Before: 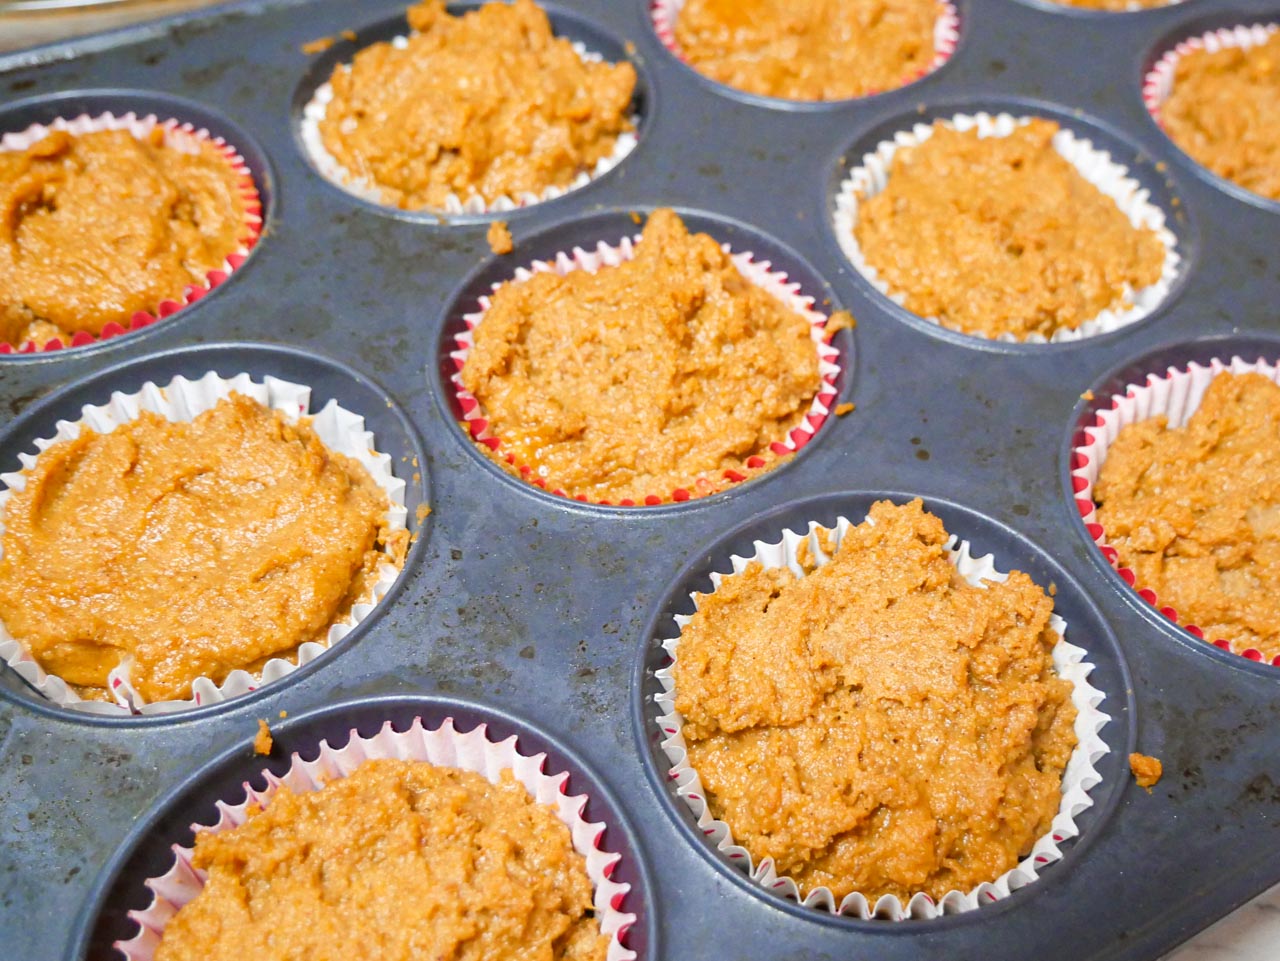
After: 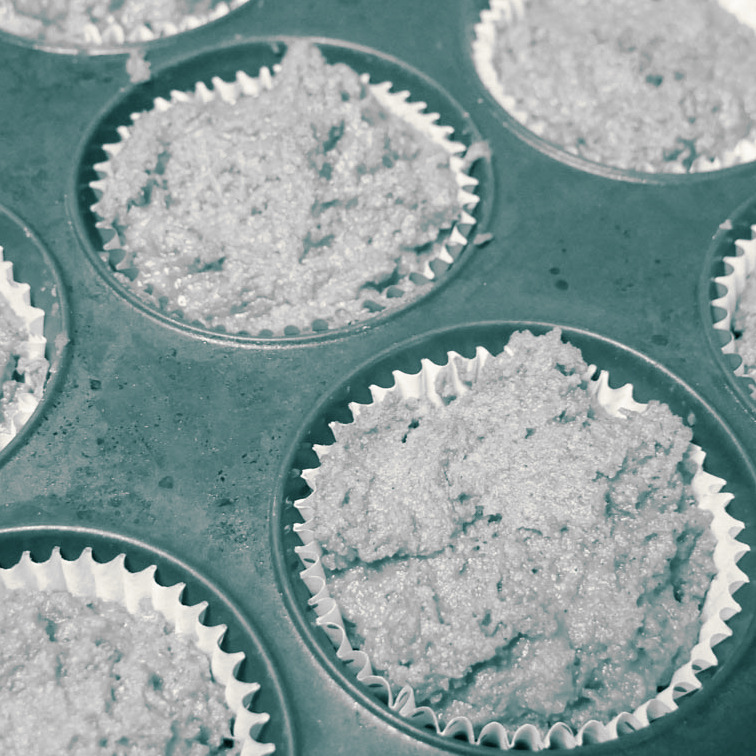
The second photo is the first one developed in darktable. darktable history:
crop and rotate: left 28.256%, top 17.734%, right 12.656%, bottom 3.573%
split-toning: shadows › hue 186.43°, highlights › hue 49.29°, compress 30.29%
monochrome: a 32, b 64, size 2.3
